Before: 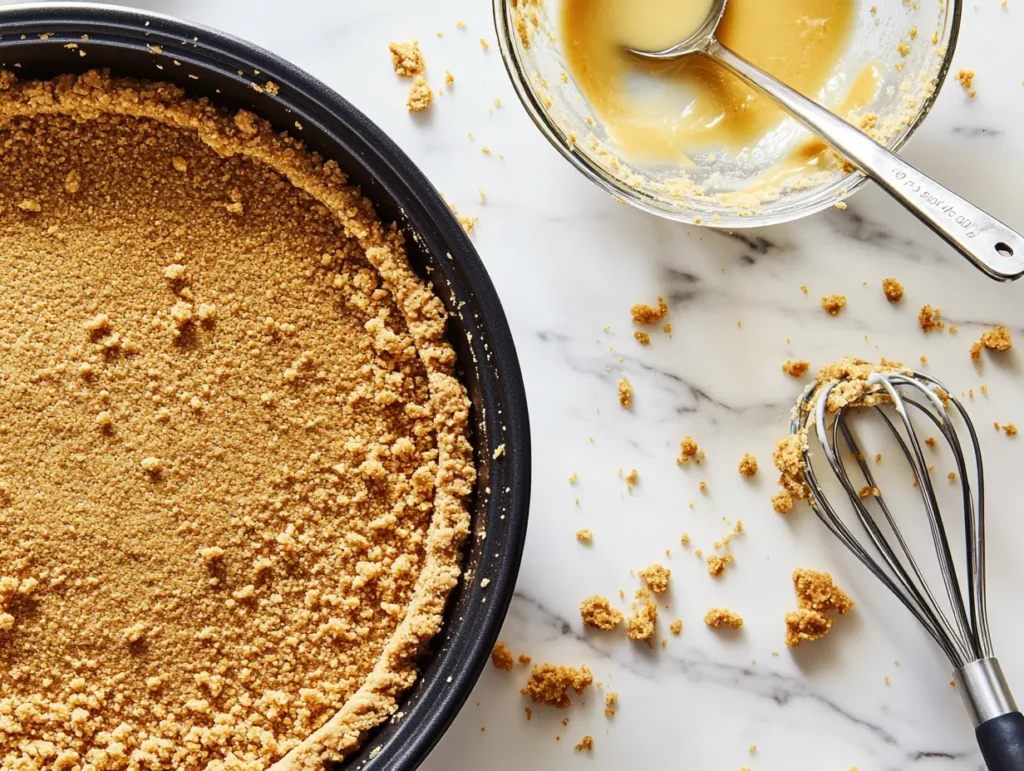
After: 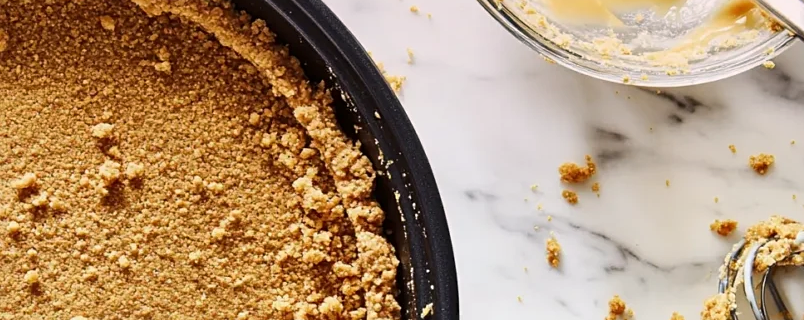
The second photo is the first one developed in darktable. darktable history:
crop: left 7.036%, top 18.398%, right 14.379%, bottom 40.043%
local contrast: mode bilateral grid, contrast 10, coarseness 25, detail 115%, midtone range 0.2
graduated density: density 0.38 EV, hardness 21%, rotation -6.11°, saturation 32%
sharpen: amount 0.2
